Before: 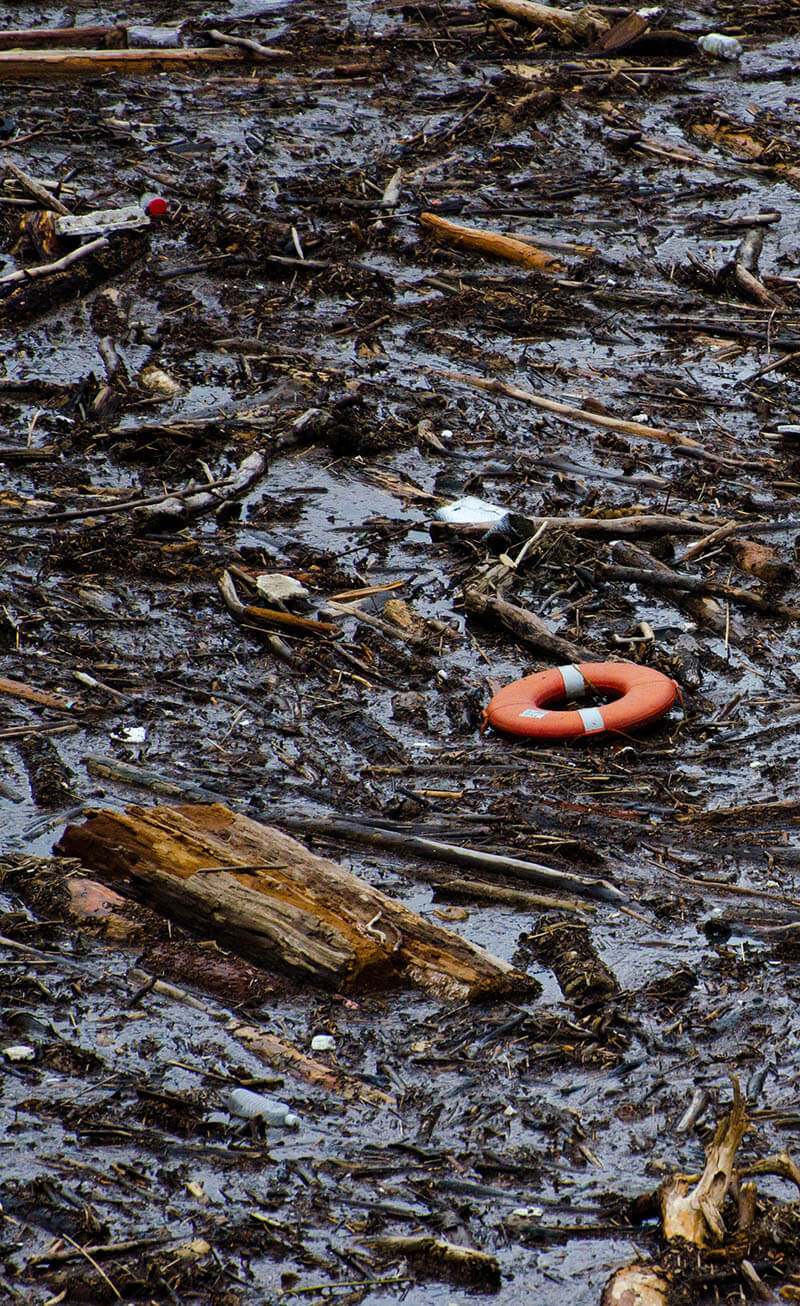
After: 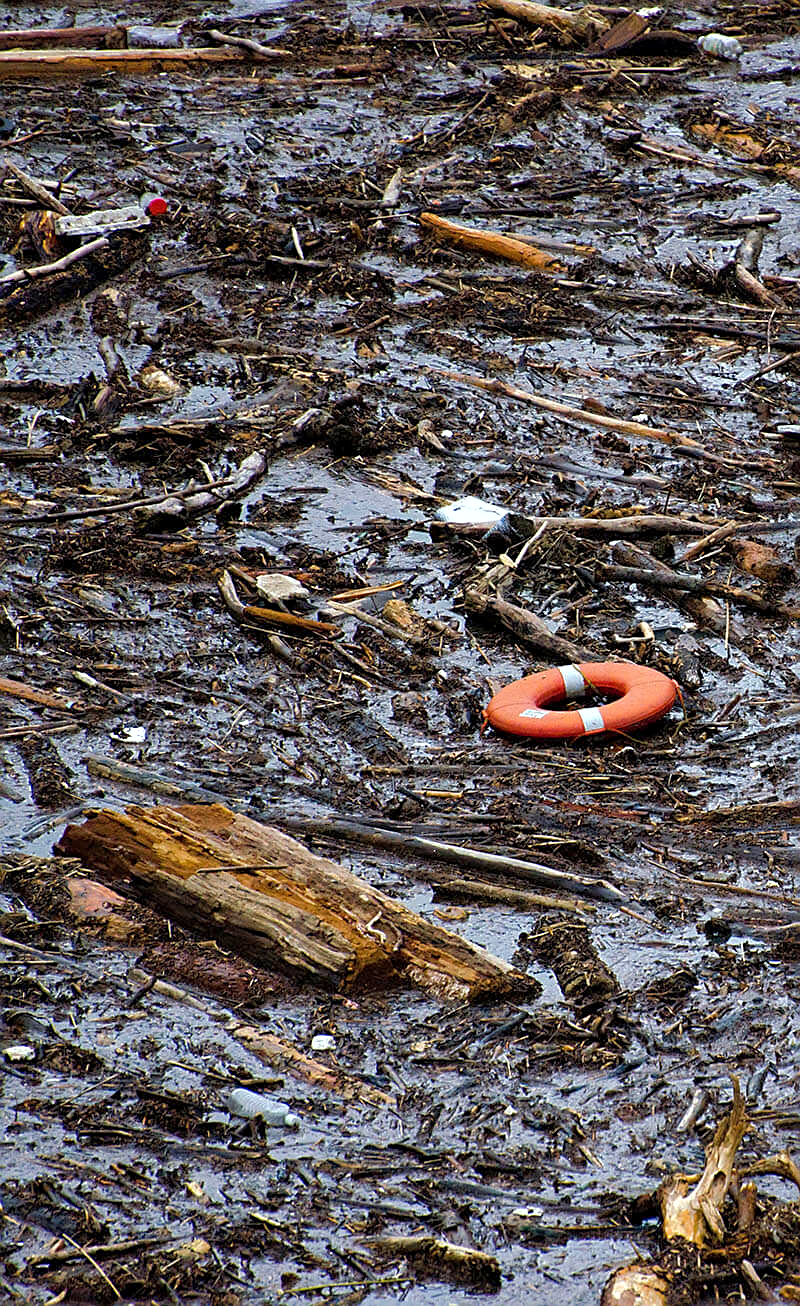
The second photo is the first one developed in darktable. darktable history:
sharpen: on, module defaults
exposure: black level correction 0.001, exposure 0.499 EV, compensate highlight preservation false
shadows and highlights: on, module defaults
